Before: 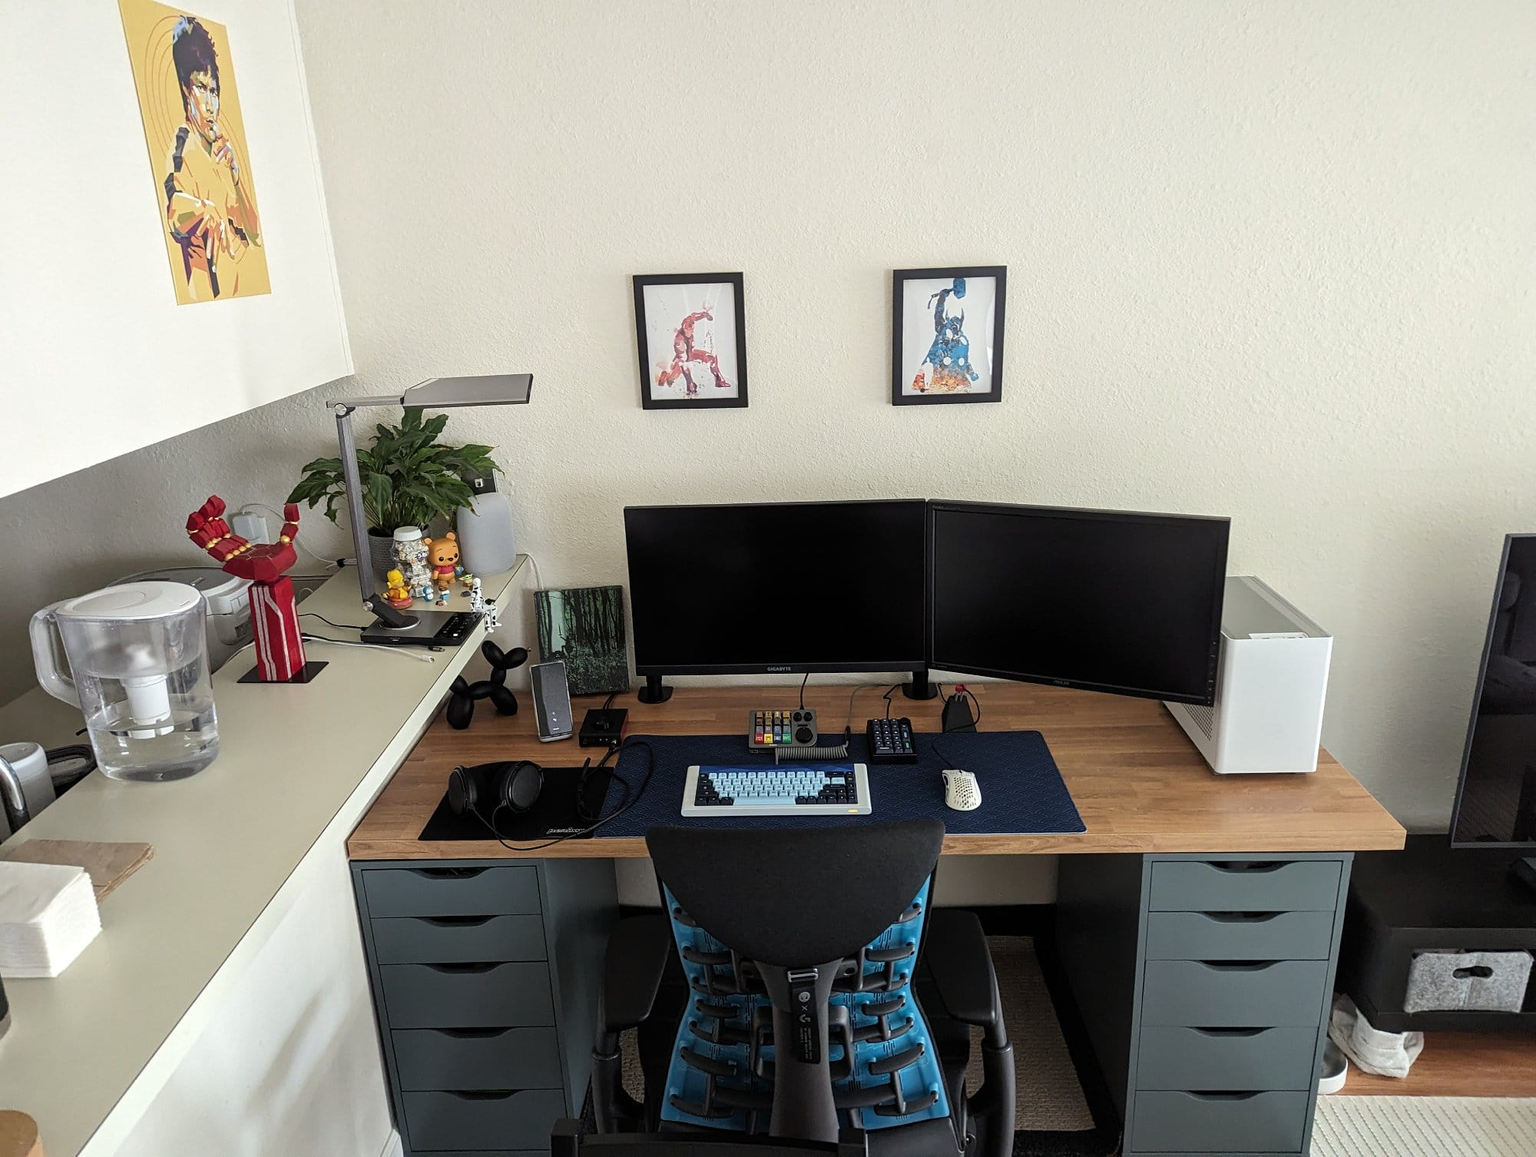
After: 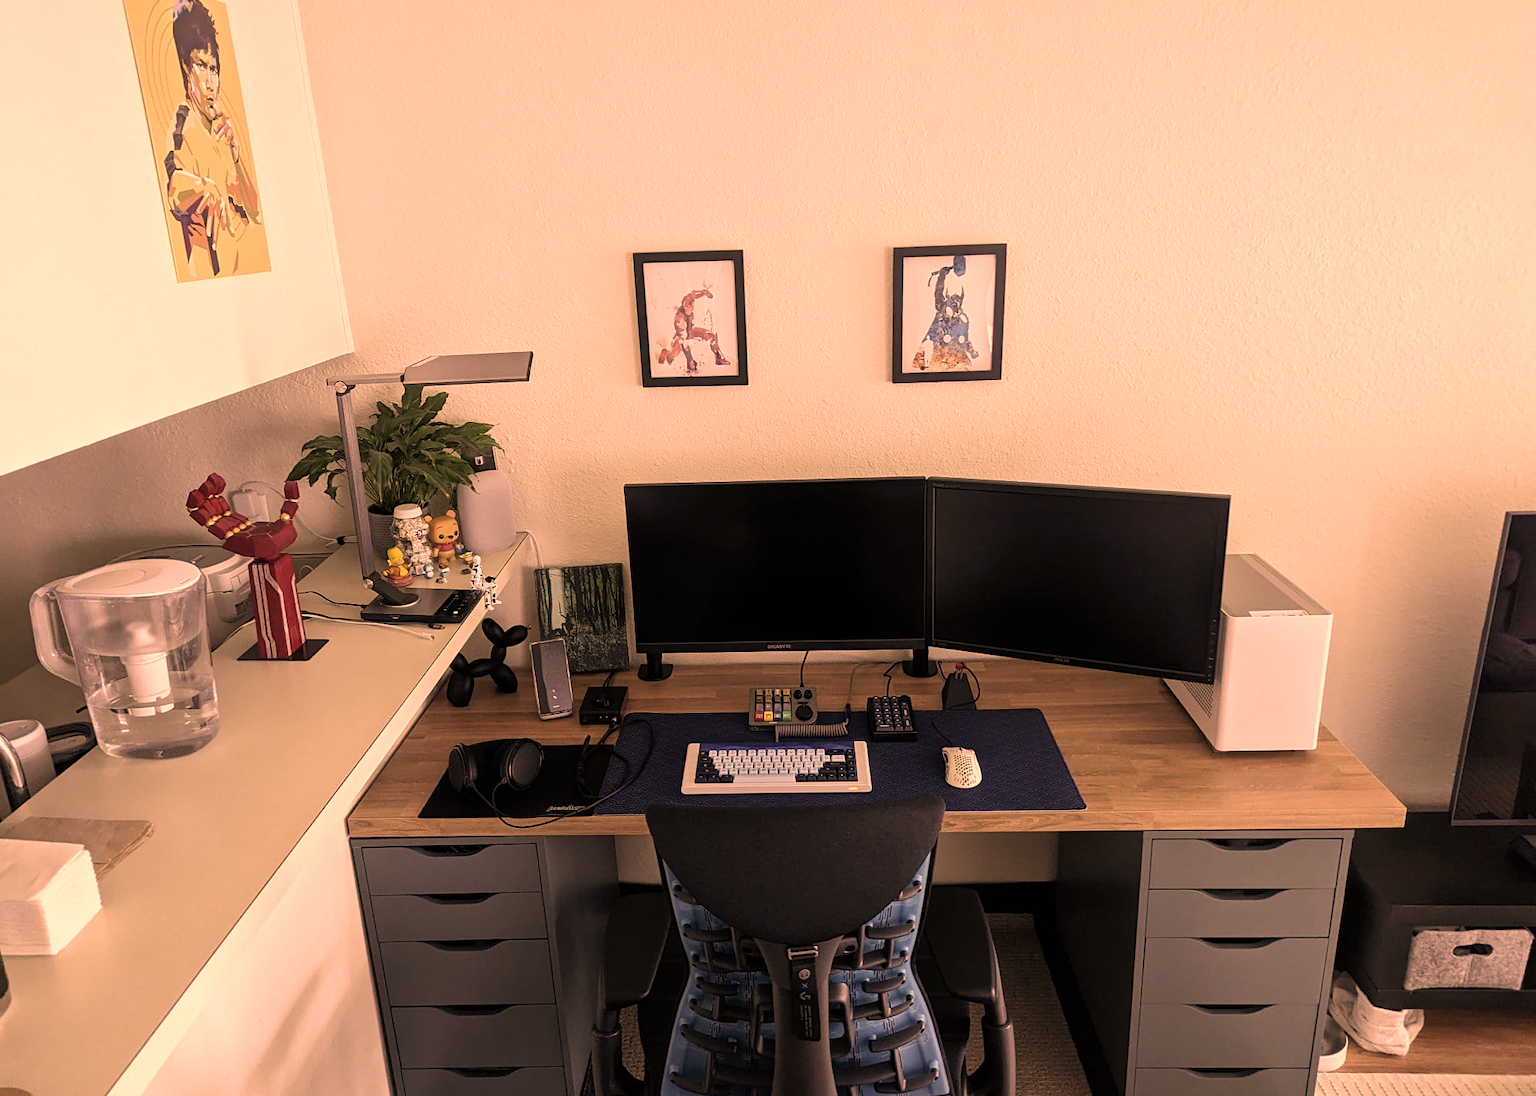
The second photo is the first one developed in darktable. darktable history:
color correction: highlights a* 39.87, highlights b* 39.81, saturation 0.687
crop and rotate: top 1.986%, bottom 3.167%
velvia: on, module defaults
